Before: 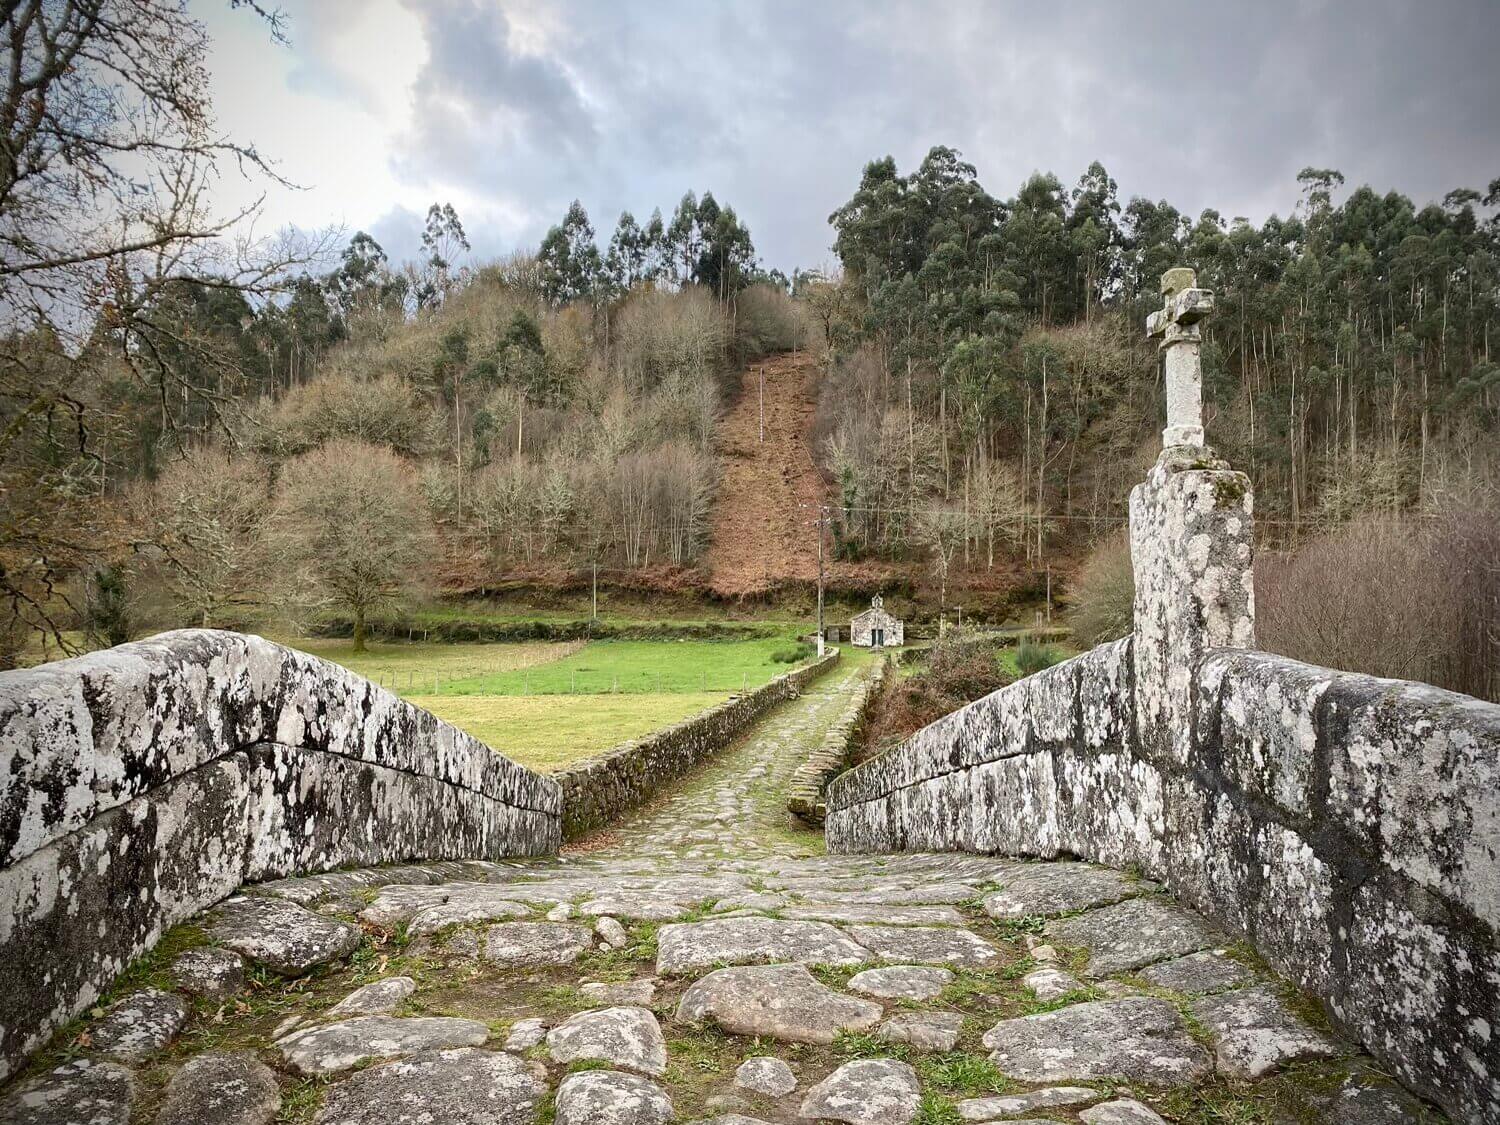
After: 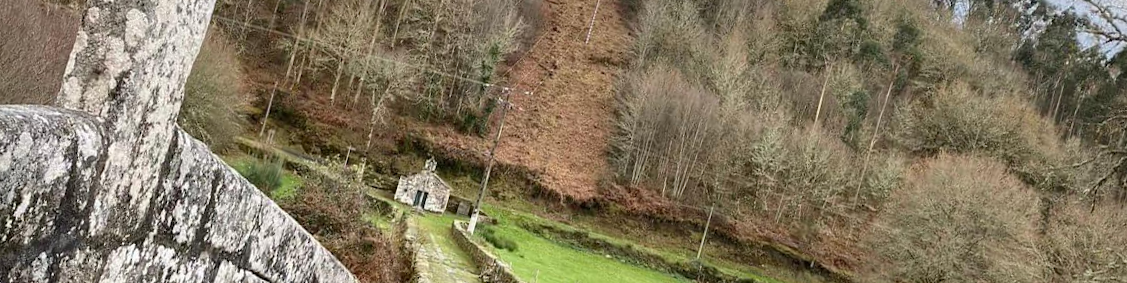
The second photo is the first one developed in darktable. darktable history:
vignetting: fall-off start 98.29%, fall-off radius 100%, brightness -1, saturation 0.5, width/height ratio 1.428
crop and rotate: angle 16.12°, top 30.835%, bottom 35.653%
